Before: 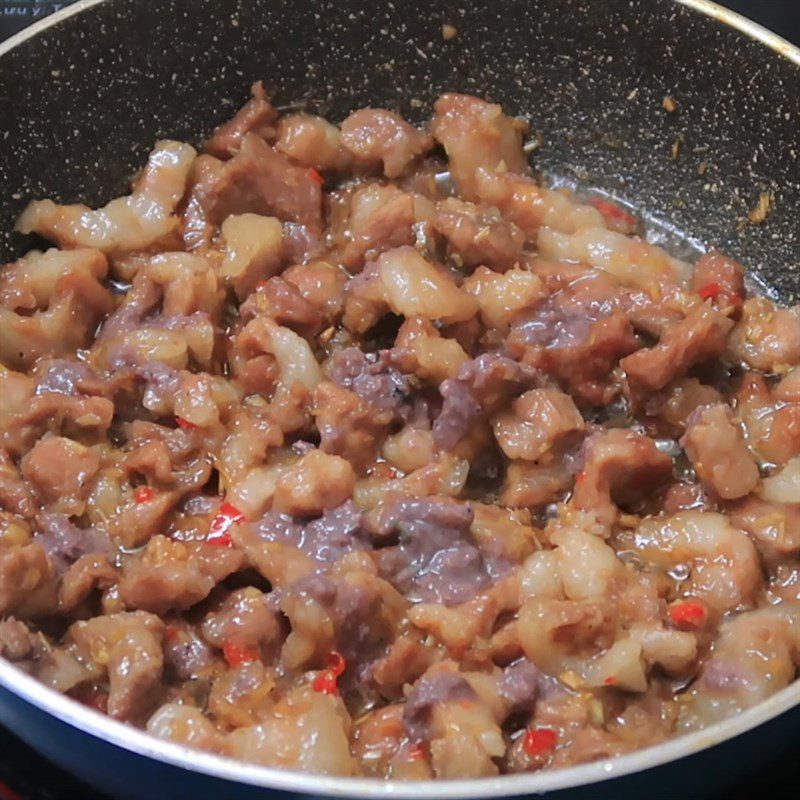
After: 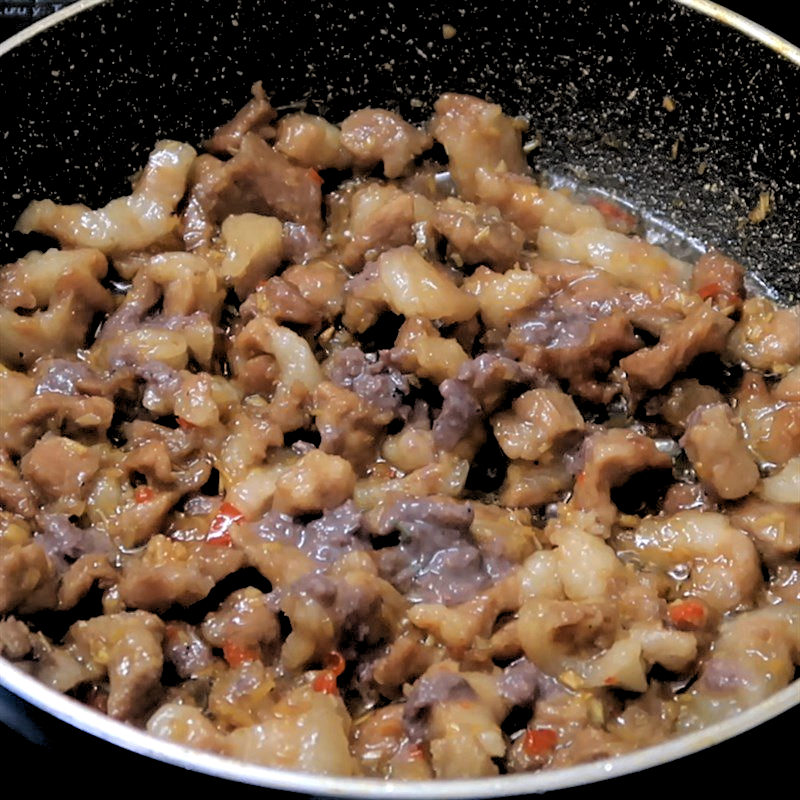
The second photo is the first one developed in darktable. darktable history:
rgb levels: levels [[0.034, 0.472, 0.904], [0, 0.5, 1], [0, 0.5, 1]]
color contrast: green-magenta contrast 0.8, blue-yellow contrast 1.1, unbound 0
